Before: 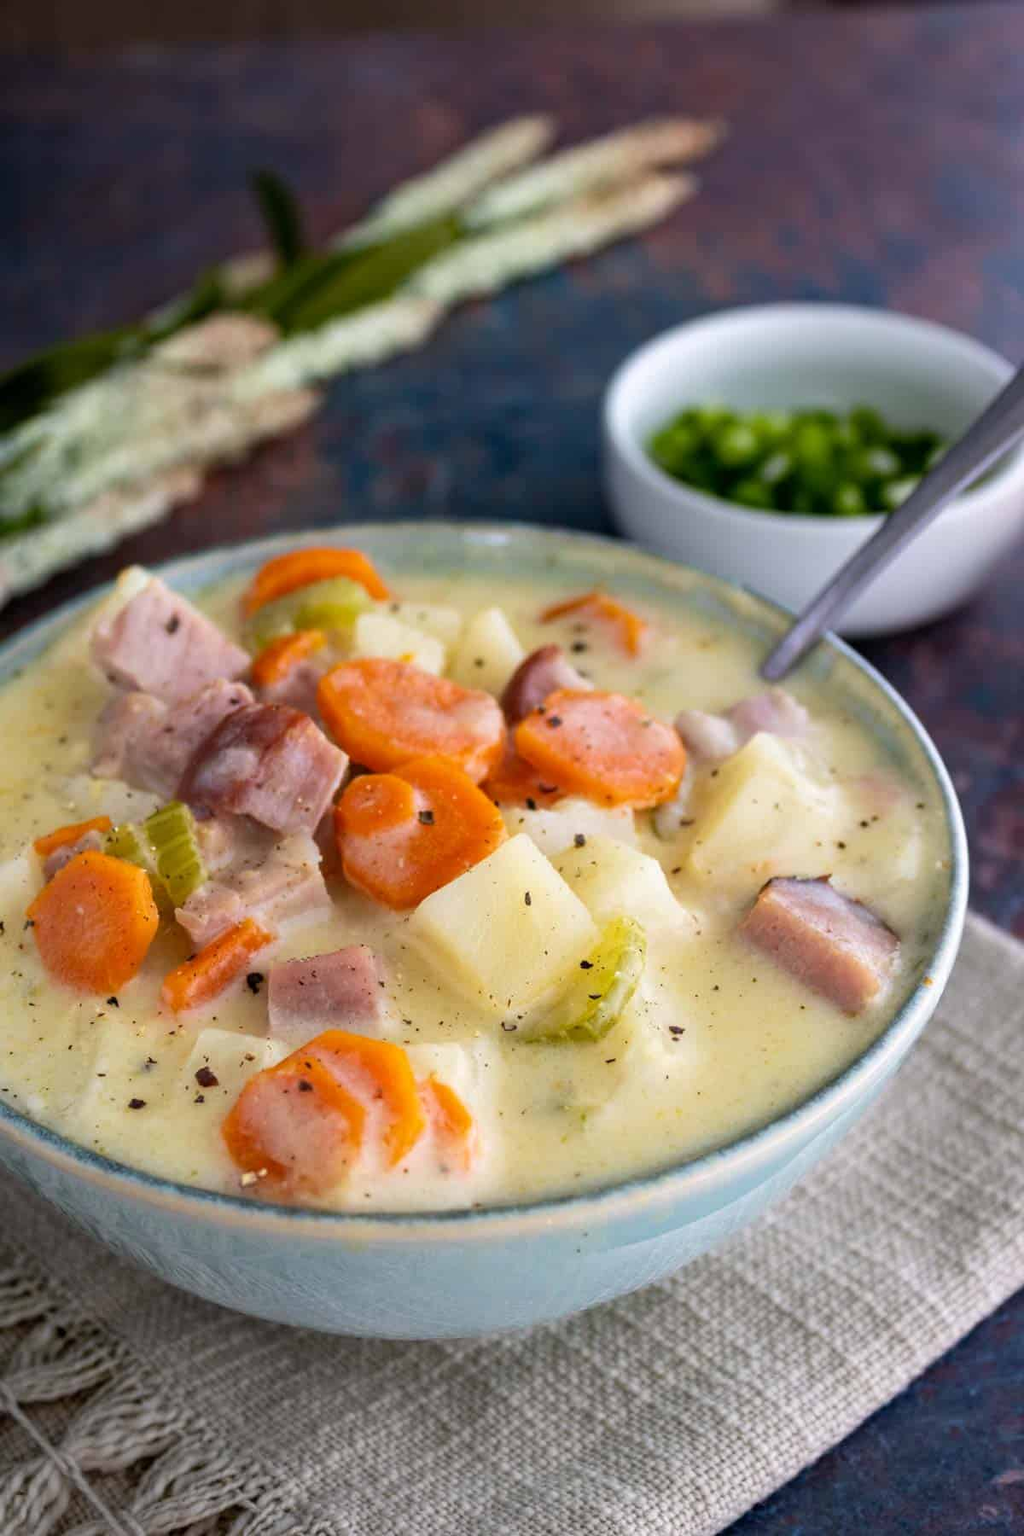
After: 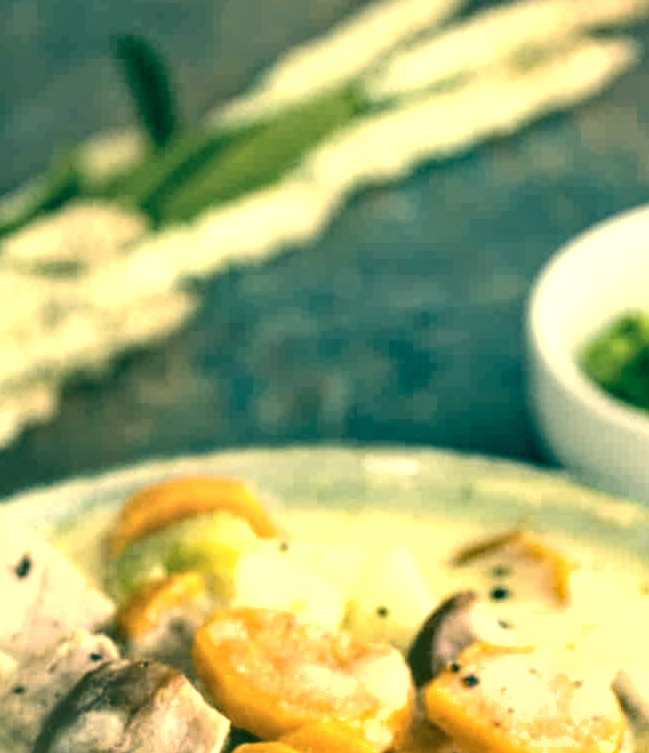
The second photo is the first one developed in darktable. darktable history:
crop: left 14.983%, top 9.175%, right 30.926%, bottom 48.959%
contrast brightness saturation: brightness 0.18, saturation -0.499
color correction: highlights a* 1.78, highlights b* 34.57, shadows a* -37.45, shadows b* -5.83
exposure: black level correction 0, exposure 1.2 EV, compensate highlight preservation false
shadows and highlights: soften with gaussian
tone equalizer: smoothing diameter 24.98%, edges refinement/feathering 9.01, preserve details guided filter
local contrast: detail 130%
